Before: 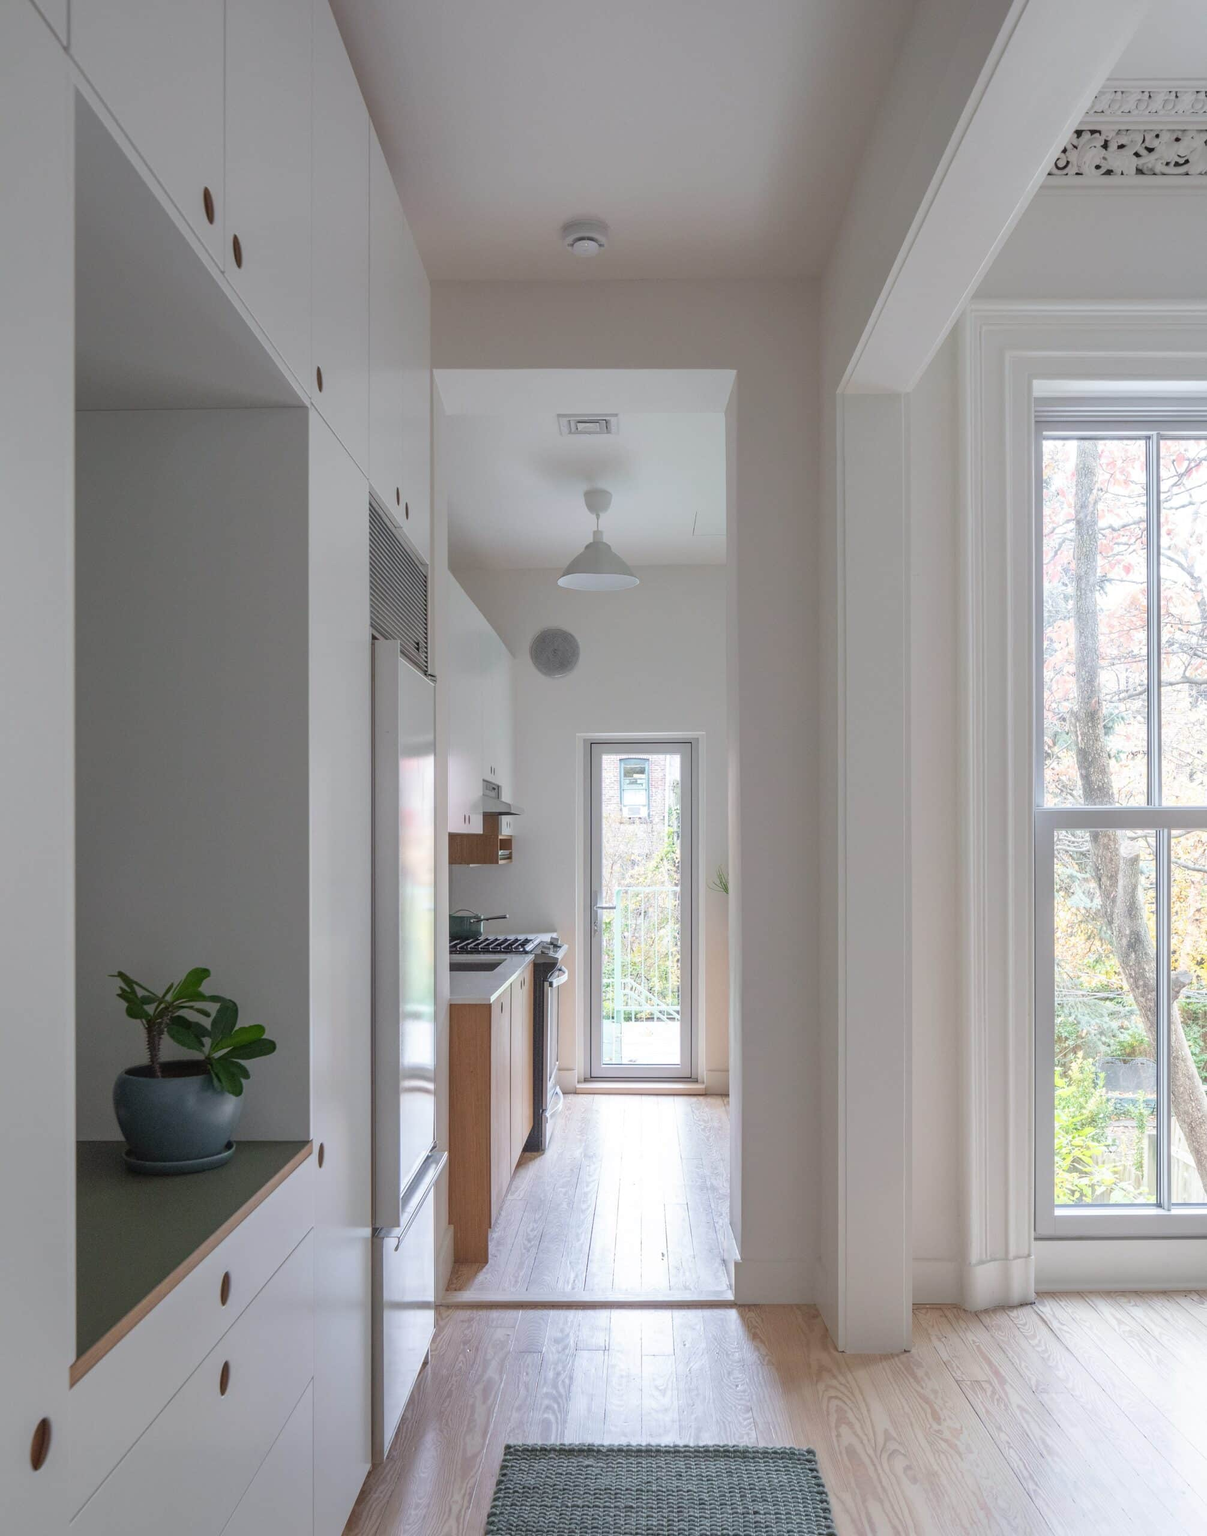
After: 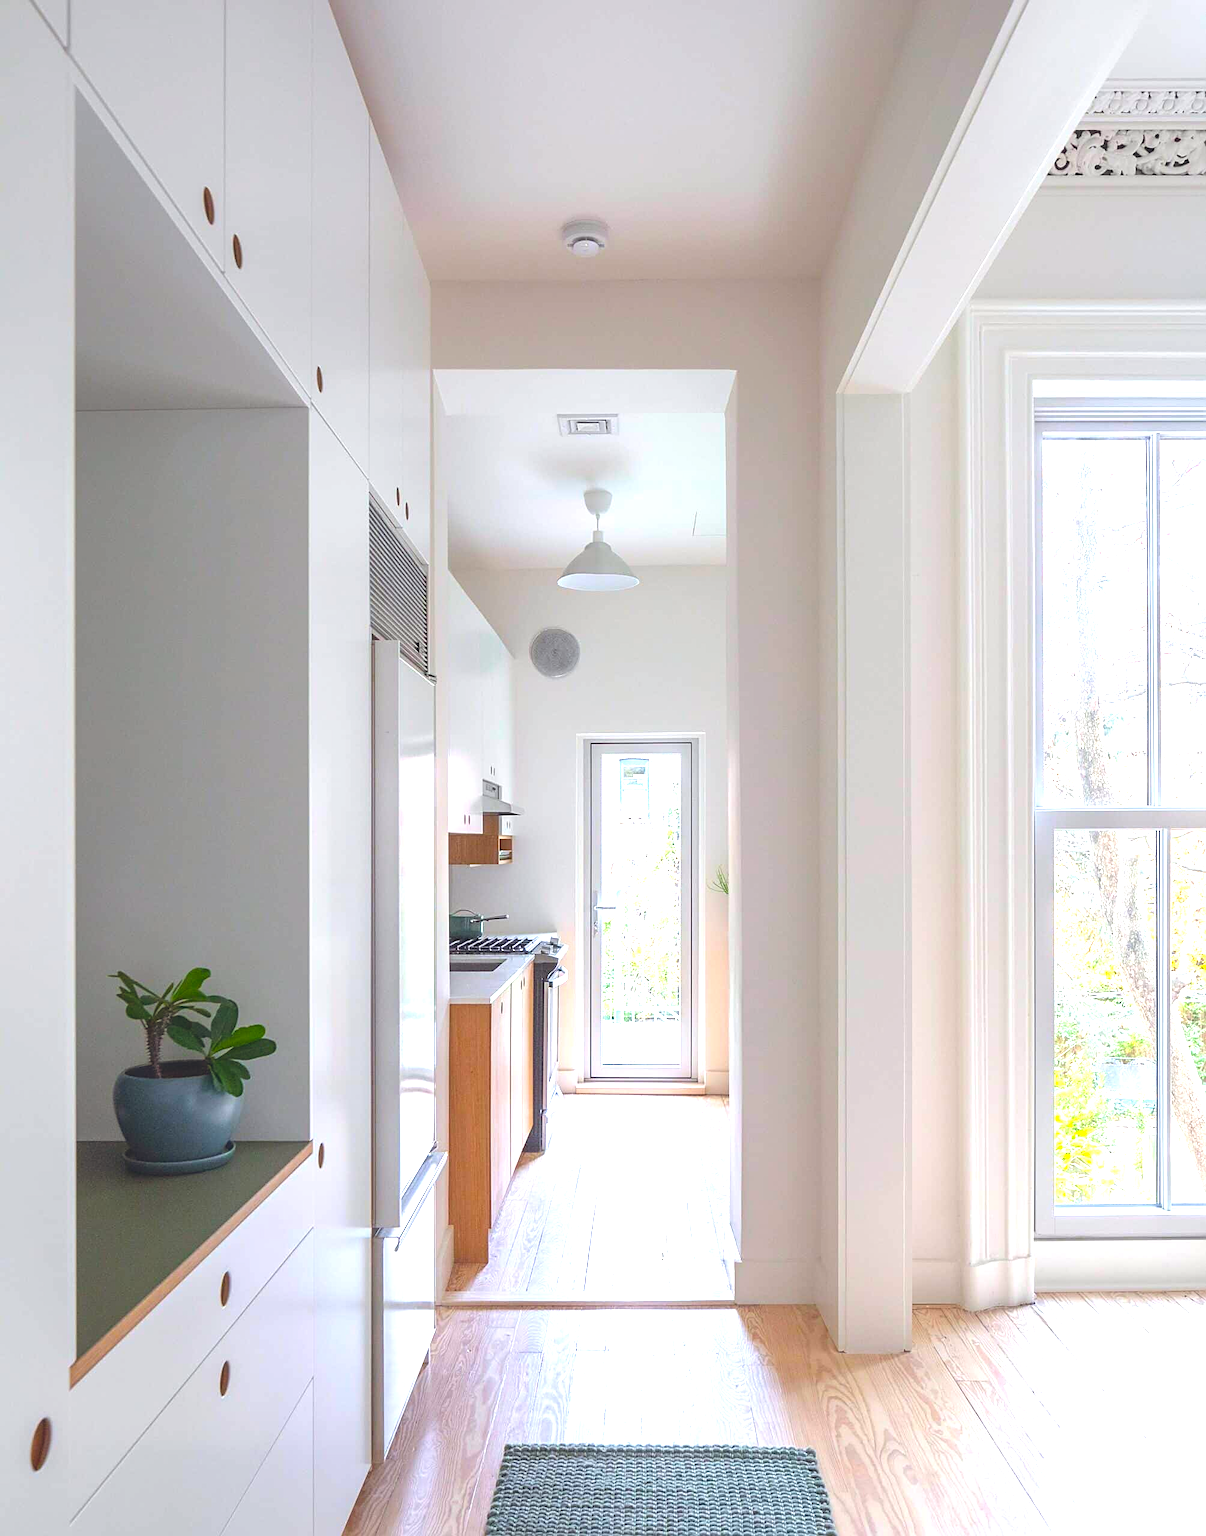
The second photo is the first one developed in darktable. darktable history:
color balance rgb: shadows lift › chroma 2.064%, shadows lift › hue 51.19°, global offset › chroma 0.068%, global offset › hue 254.1°, perceptual saturation grading › global saturation 50.004%, global vibrance 20%
sharpen: on, module defaults
exposure: black level correction -0.006, exposure 1 EV, compensate highlight preservation false
